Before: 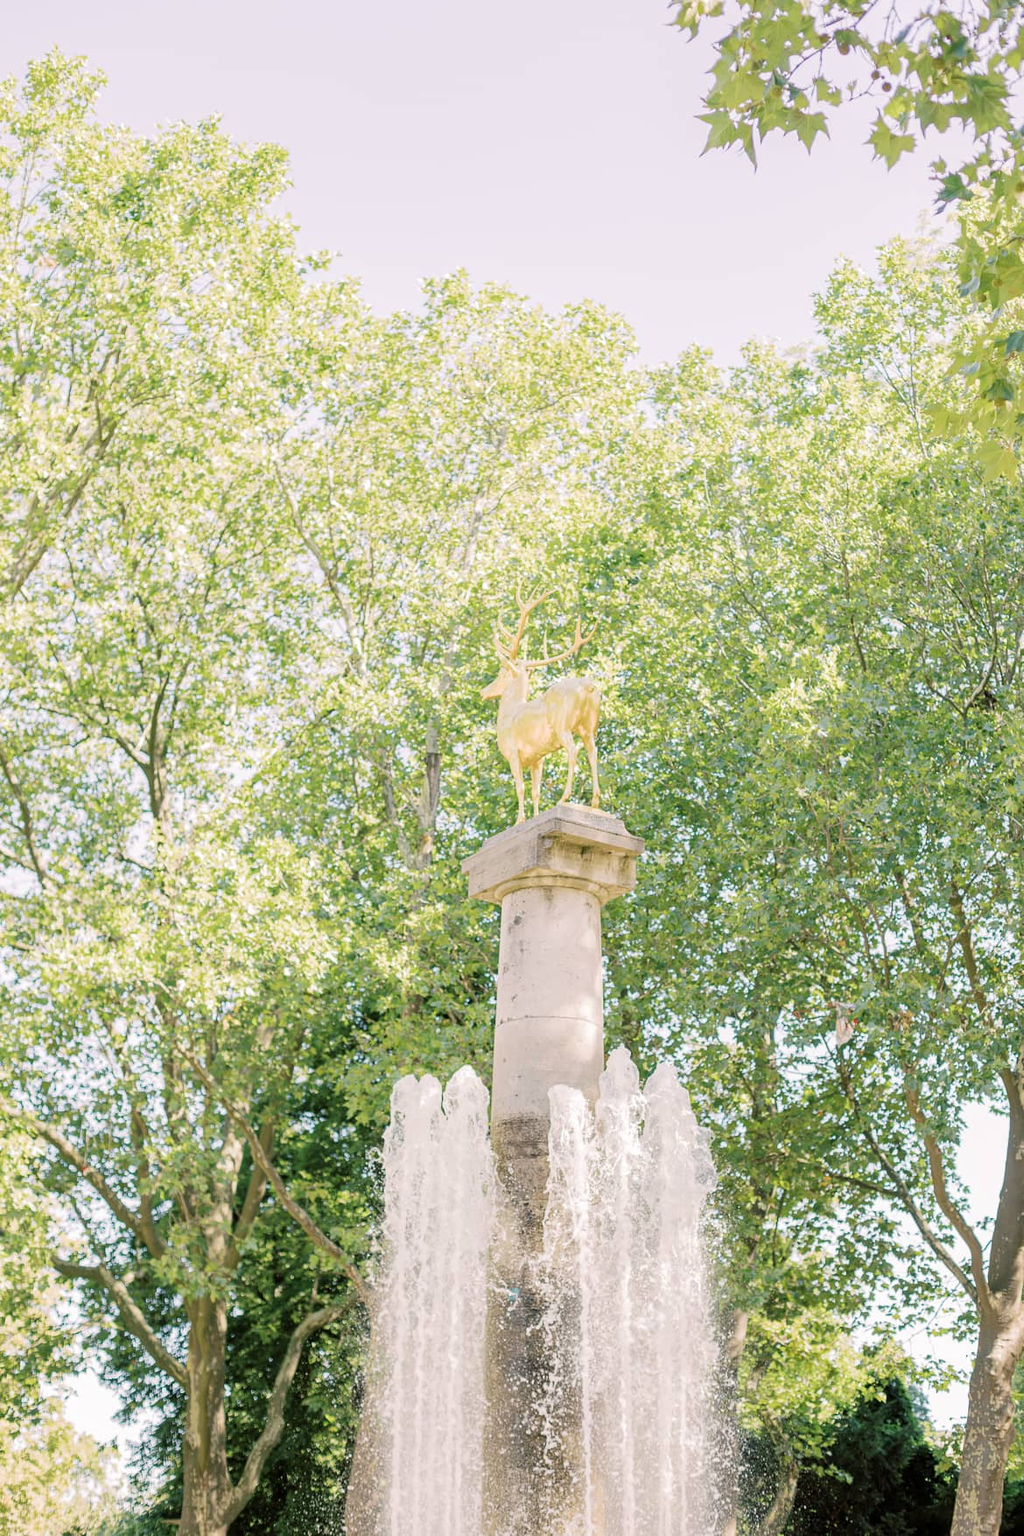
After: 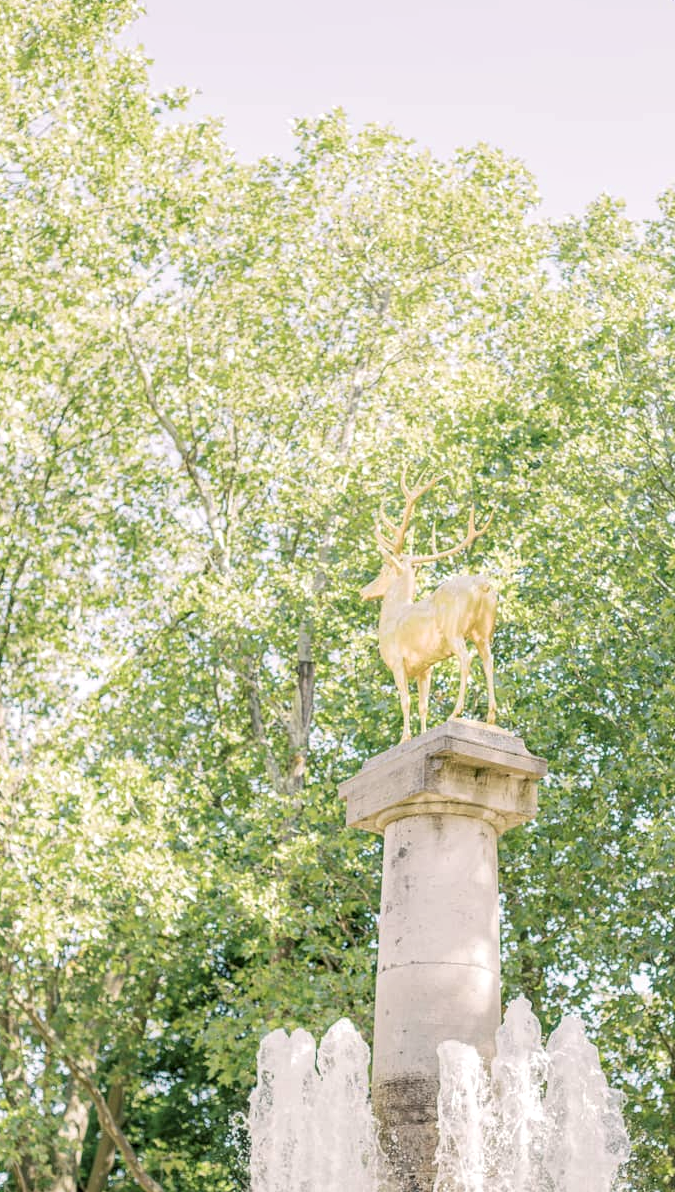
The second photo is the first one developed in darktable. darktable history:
crop: left 16.185%, top 11.367%, right 26.11%, bottom 20.684%
contrast brightness saturation: saturation -0.066
local contrast: on, module defaults
